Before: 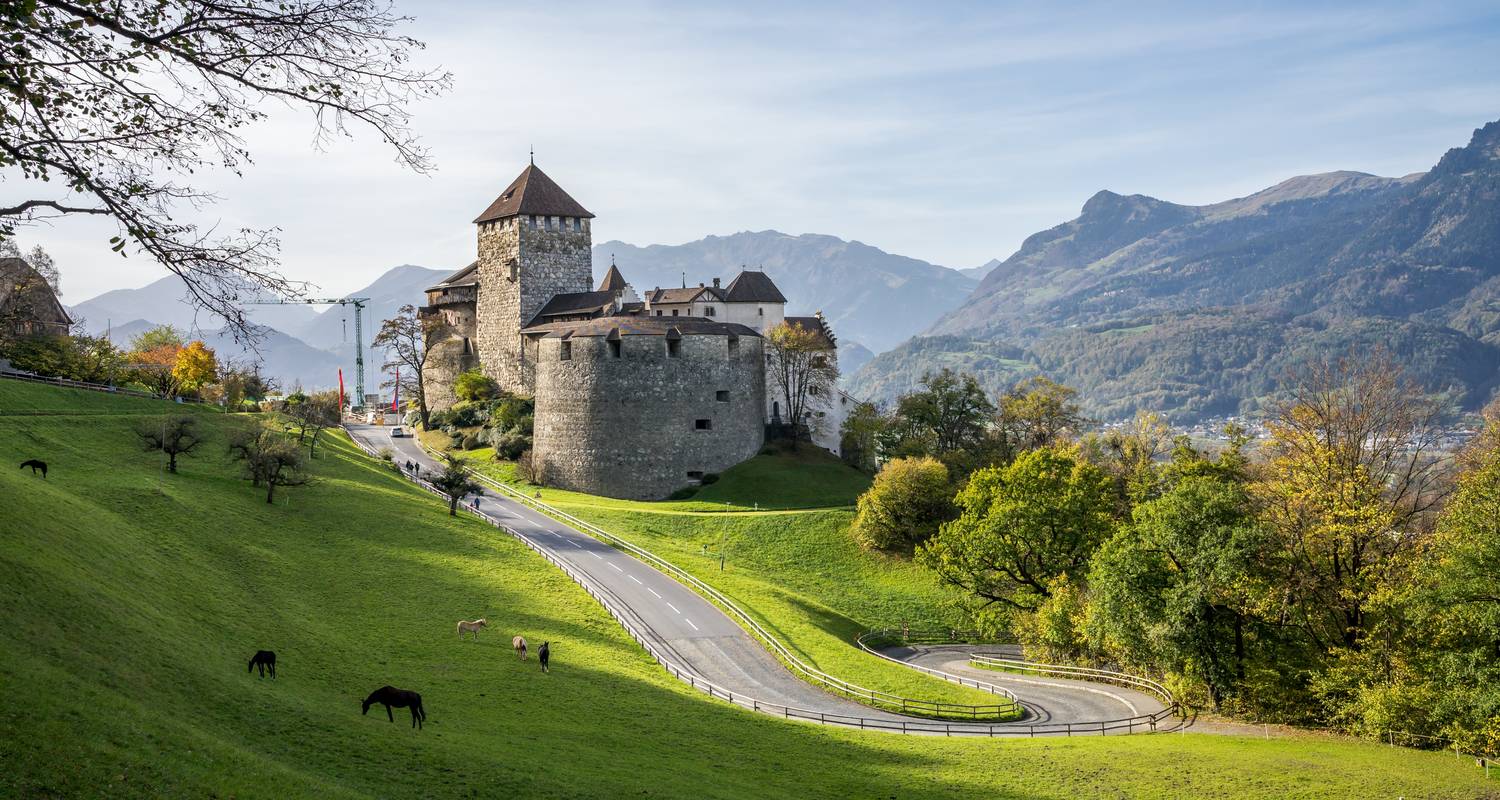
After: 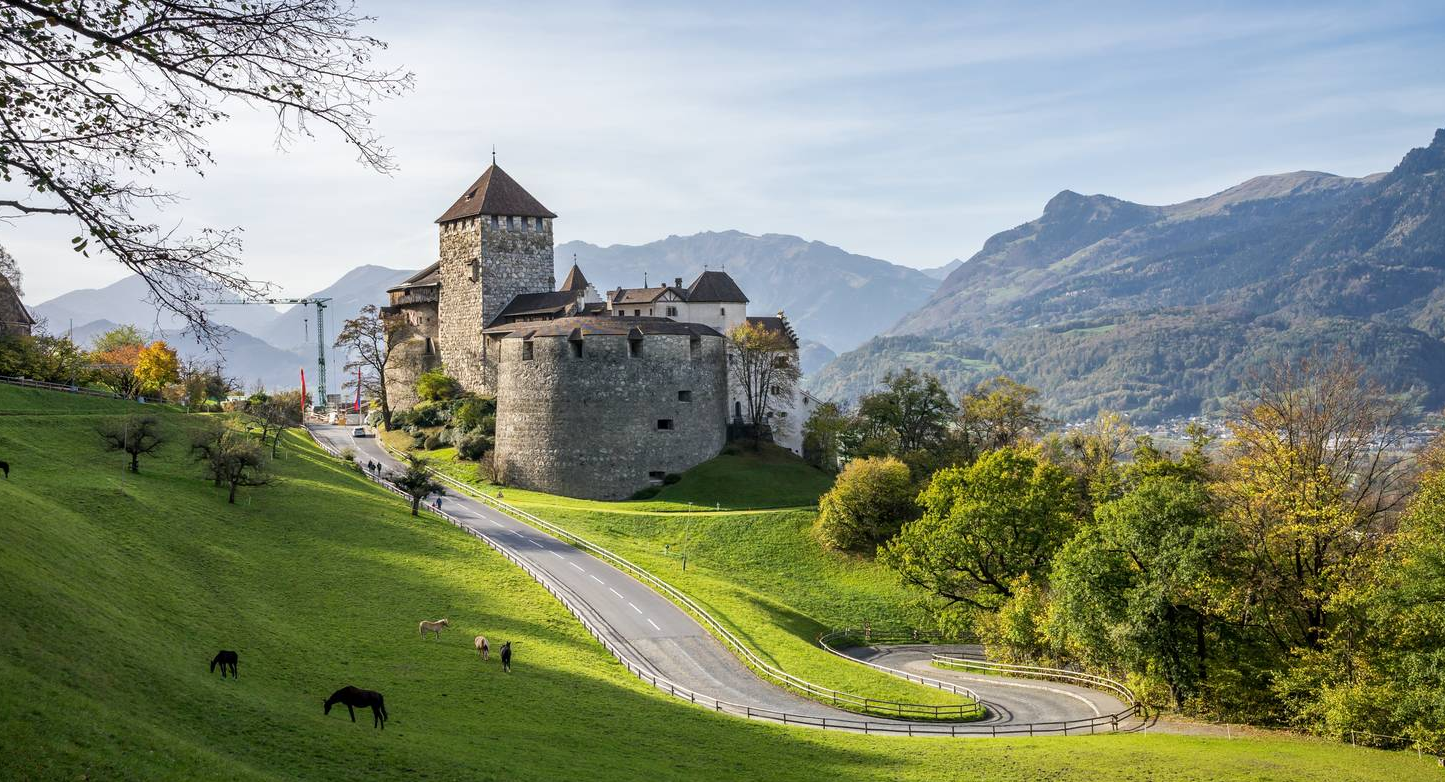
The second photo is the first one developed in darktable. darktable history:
crop and rotate: left 2.534%, right 1.13%, bottom 2.137%
